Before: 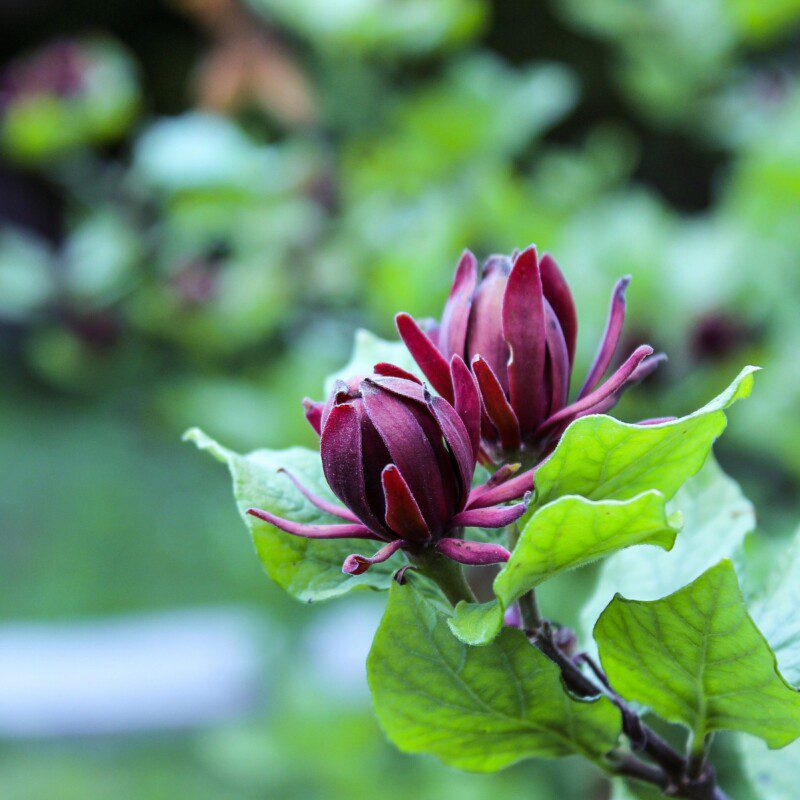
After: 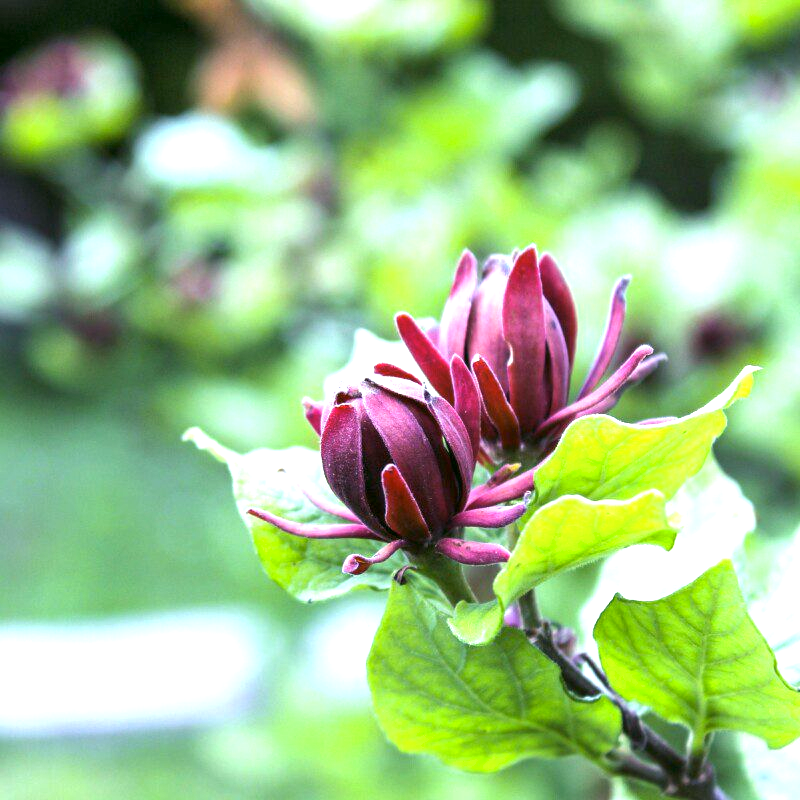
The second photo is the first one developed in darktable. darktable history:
contrast brightness saturation: contrast 0.006, saturation -0.046
color correction: highlights a* 4.42, highlights b* 4.98, shadows a* -7.51, shadows b* 5.05
exposure: exposure 1.141 EV, compensate highlight preservation false
shadows and highlights: shadows 25.17, highlights -23.51
